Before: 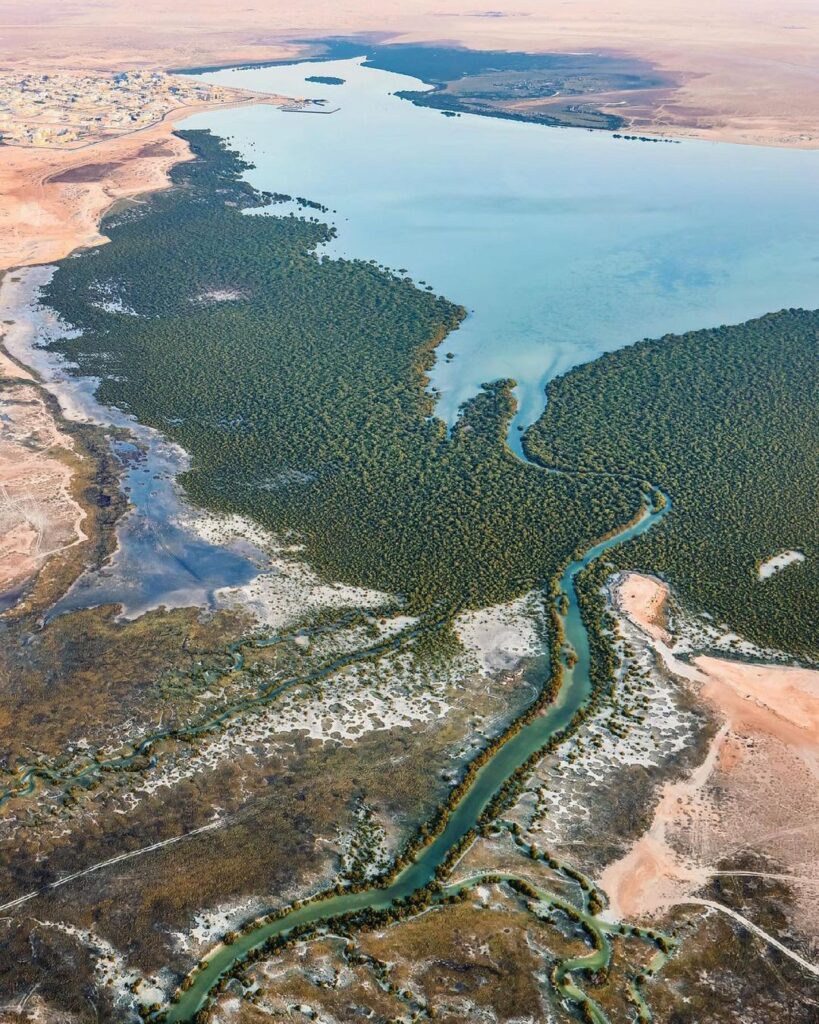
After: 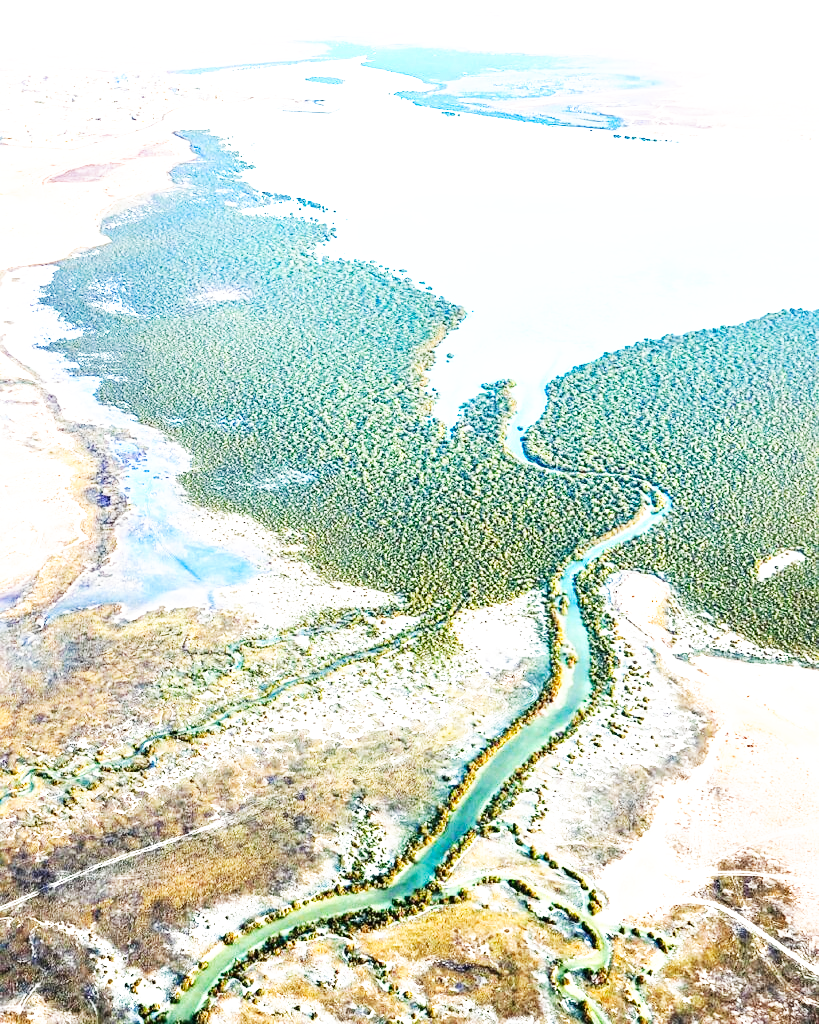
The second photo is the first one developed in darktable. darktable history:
base curve: curves: ch0 [(0, 0) (0.007, 0.004) (0.027, 0.03) (0.046, 0.07) (0.207, 0.54) (0.442, 0.872) (0.673, 0.972) (1, 1)], preserve colors none
color zones: curves: ch0 [(0.068, 0.464) (0.25, 0.5) (0.48, 0.508) (0.75, 0.536) (0.886, 0.476) (0.967, 0.456)]; ch1 [(0.066, 0.456) (0.25, 0.5) (0.616, 0.508) (0.746, 0.56) (0.934, 0.444)]
exposure: exposure 1.25 EV, compensate exposure bias true, compensate highlight preservation false
sharpen: amount 0.2
